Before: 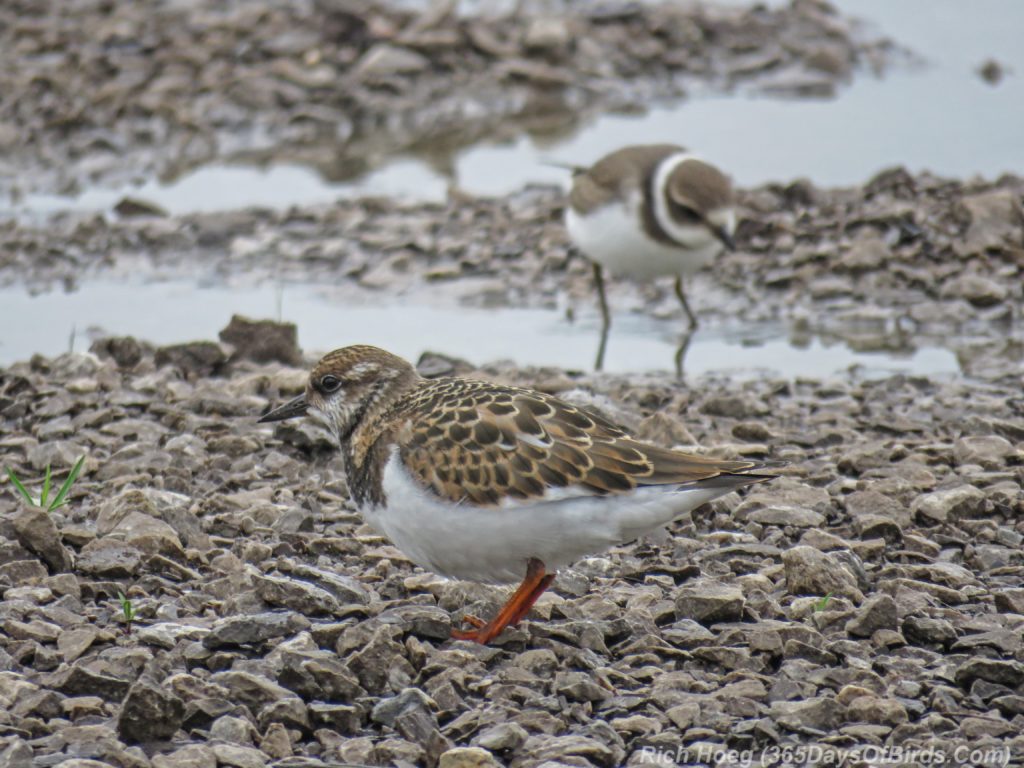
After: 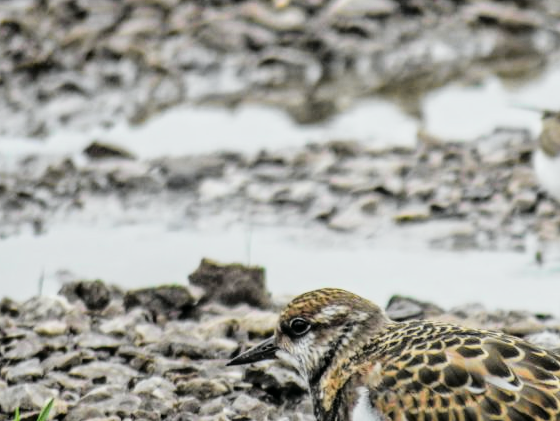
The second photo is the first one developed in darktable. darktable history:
crop and rotate: left 3.047%, top 7.509%, right 42.236%, bottom 37.598%
local contrast: on, module defaults
tone curve: curves: ch0 [(0, 0.013) (0.137, 0.121) (0.326, 0.386) (0.489, 0.573) (0.663, 0.749) (0.854, 0.897) (1, 0.974)]; ch1 [(0, 0) (0.366, 0.367) (0.475, 0.453) (0.494, 0.493) (0.504, 0.497) (0.544, 0.579) (0.562, 0.619) (0.622, 0.694) (1, 1)]; ch2 [(0, 0) (0.333, 0.346) (0.375, 0.375) (0.424, 0.43) (0.476, 0.492) (0.502, 0.503) (0.533, 0.541) (0.572, 0.615) (0.605, 0.656) (0.641, 0.709) (1, 1)], color space Lab, independent channels, preserve colors none
filmic rgb: black relative exposure -16 EV, white relative exposure 6.29 EV, hardness 5.1, contrast 1.35
